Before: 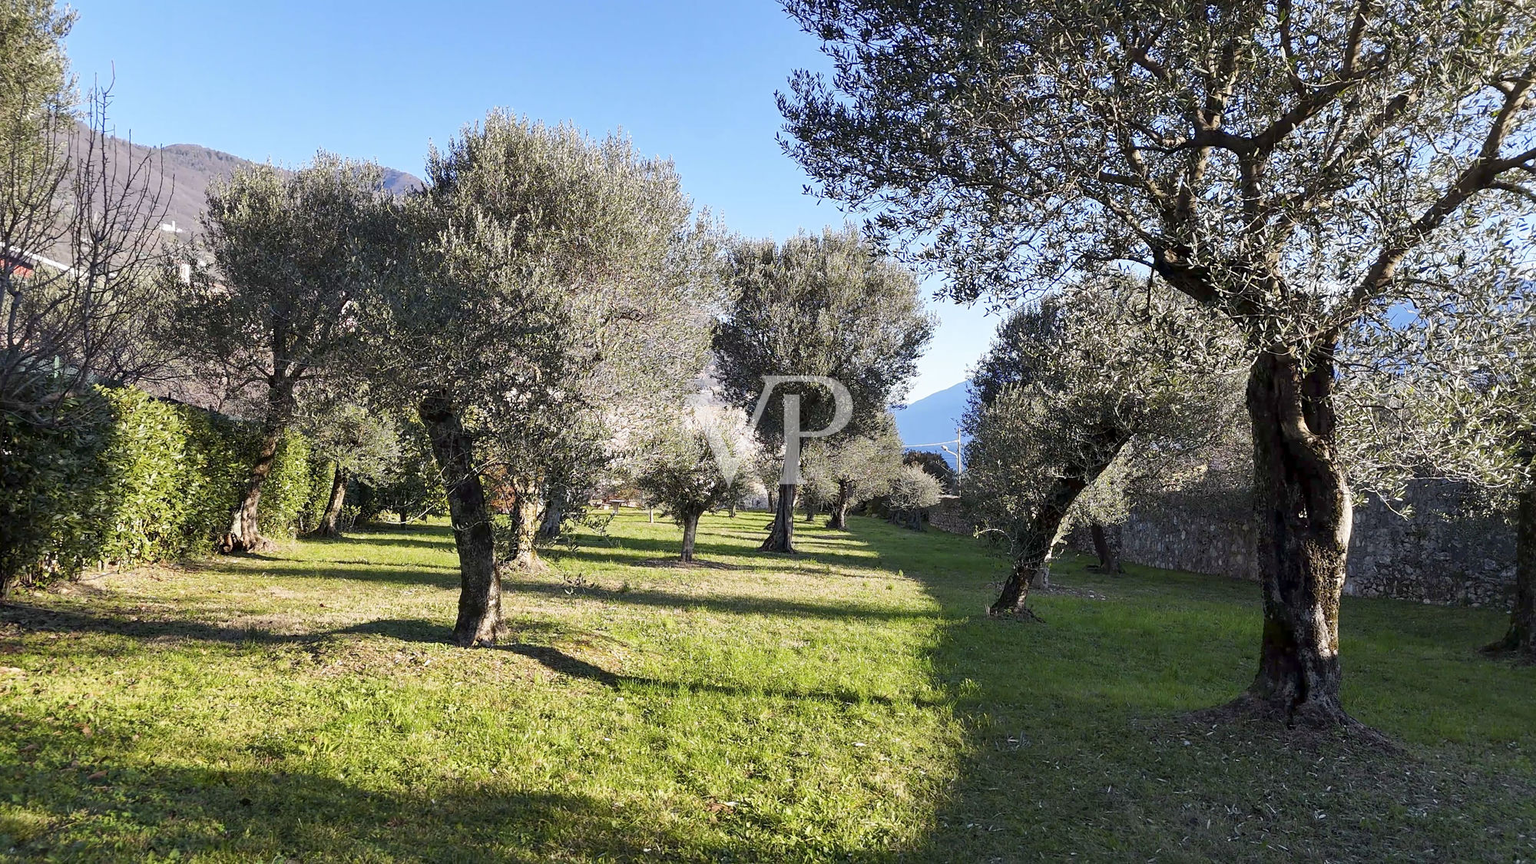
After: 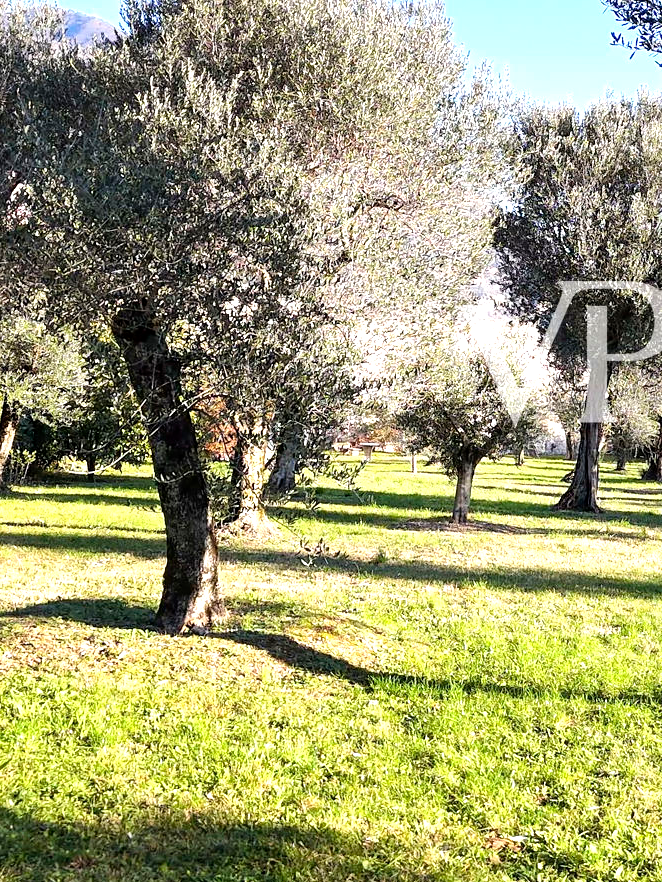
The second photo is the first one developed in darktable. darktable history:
exposure: black level correction 0.001, exposure 0.142 EV, compensate exposure bias true, compensate highlight preservation false
tone equalizer: -8 EV -0.777 EV, -7 EV -0.689 EV, -6 EV -0.604 EV, -5 EV -0.388 EV, -3 EV 0.374 EV, -2 EV 0.6 EV, -1 EV 0.696 EV, +0 EV 0.723 EV
crop and rotate: left 21.711%, top 18.539%, right 45.155%, bottom 3%
